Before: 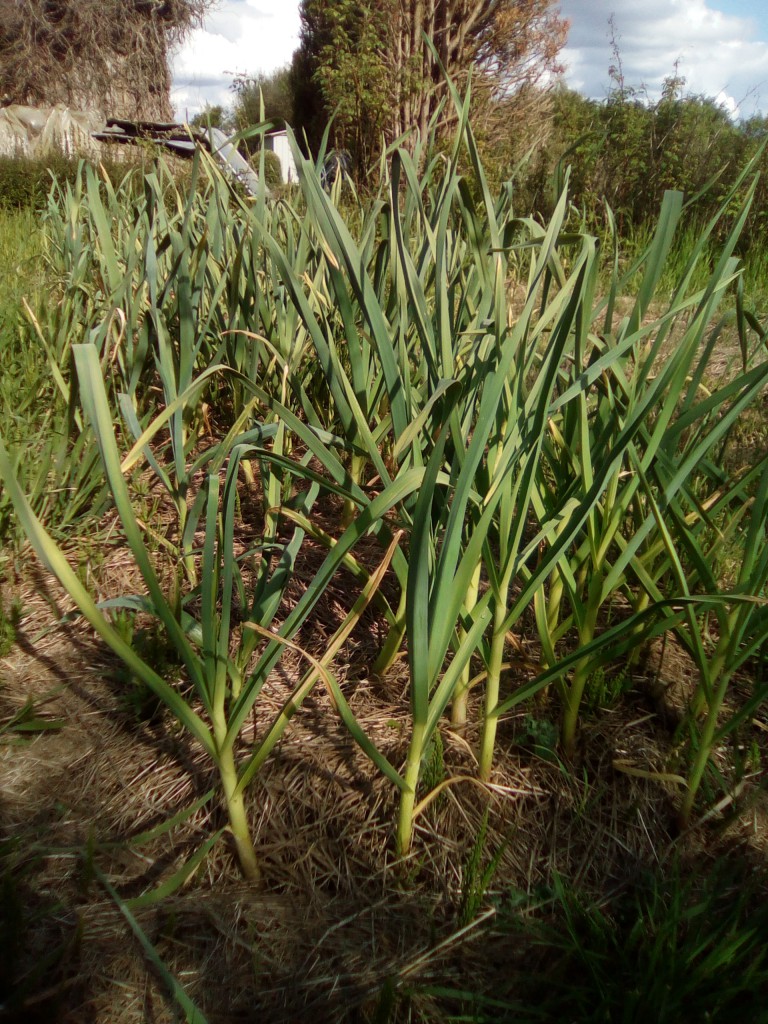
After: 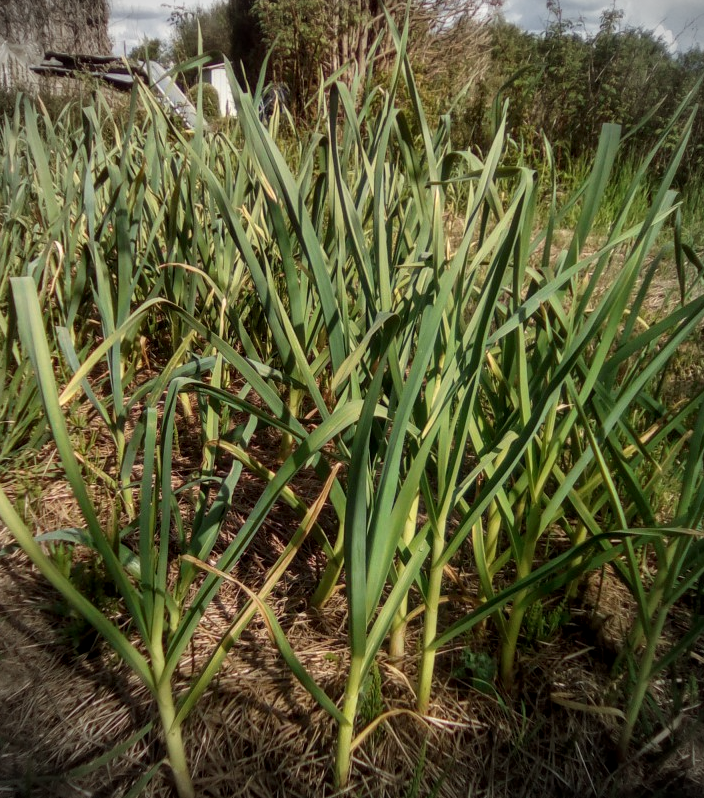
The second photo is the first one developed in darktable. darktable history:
crop: left 8.155%, top 6.611%, bottom 15.385%
local contrast: on, module defaults
vignetting: on, module defaults
